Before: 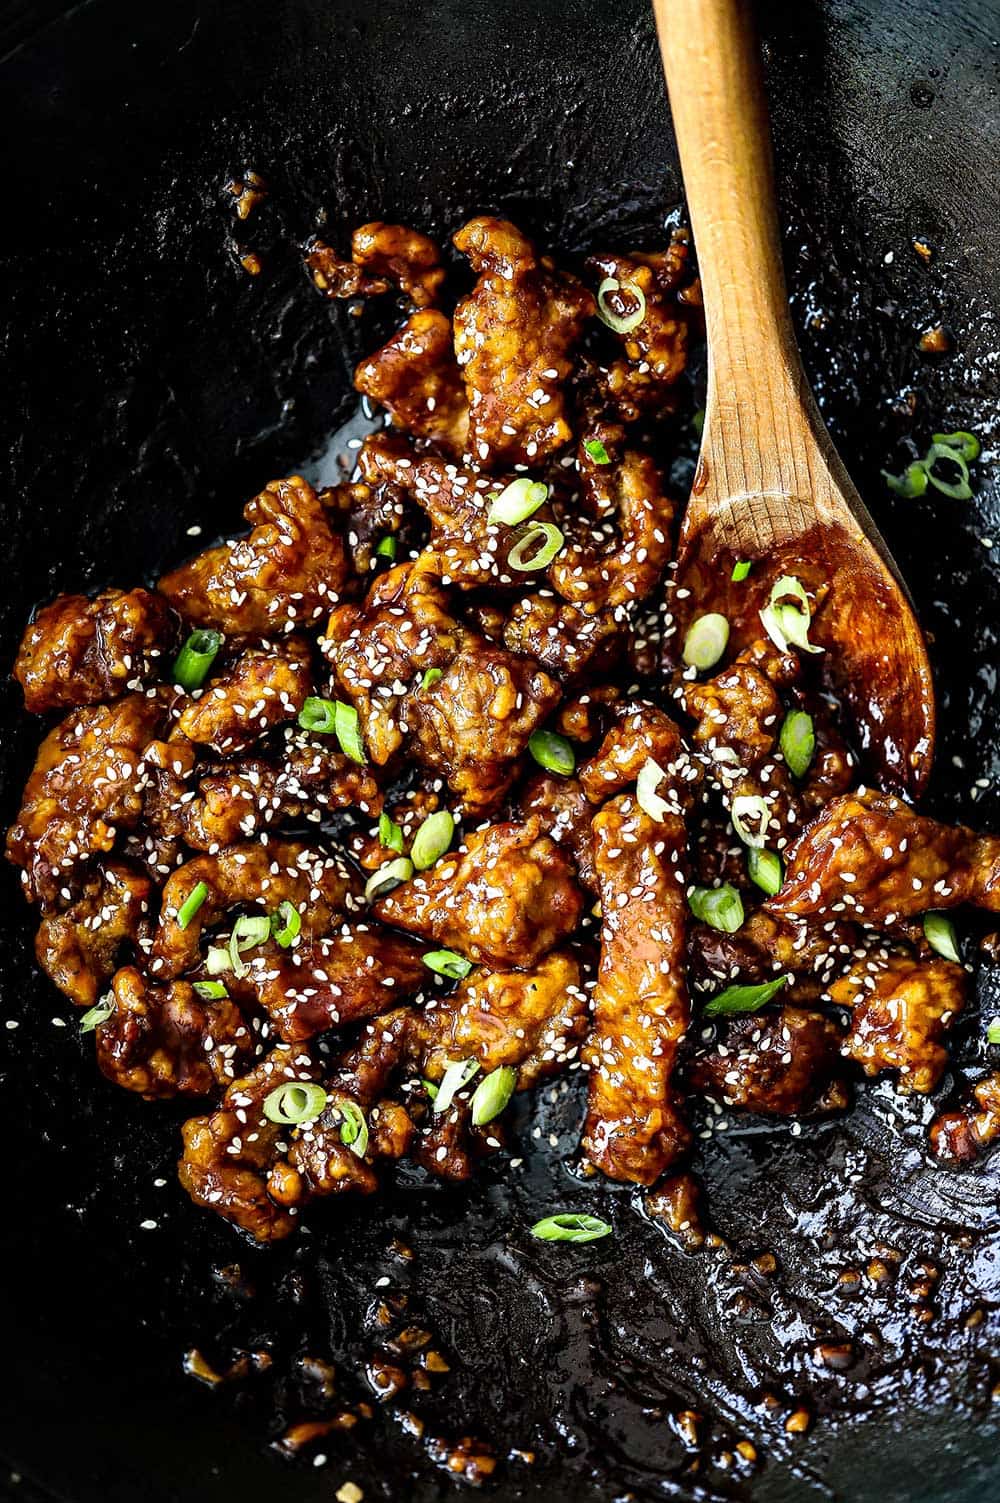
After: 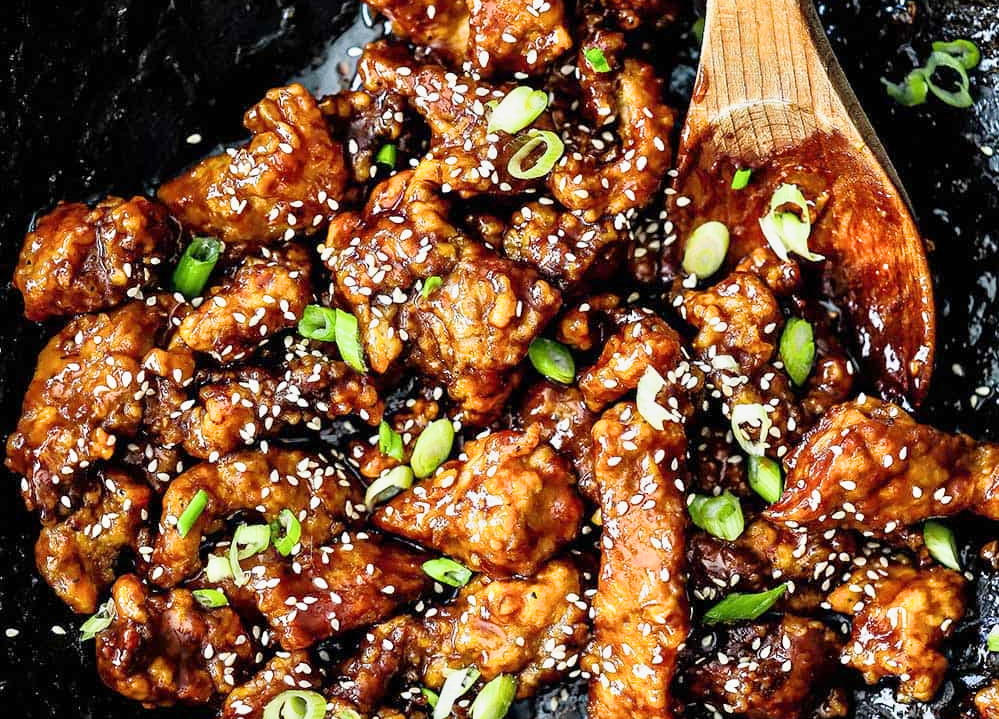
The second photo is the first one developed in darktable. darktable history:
tone equalizer: -8 EV 1.04 EV, -7 EV 0.967 EV, -6 EV 0.997 EV, -5 EV 1 EV, -4 EV 0.995 EV, -3 EV 0.74 EV, -2 EV 0.486 EV, -1 EV 0.256 EV
crop and rotate: top 26.192%, bottom 25.936%
exposure: black level correction 0, exposure 0.301 EV, compensate highlight preservation false
filmic rgb: black relative exposure -11.32 EV, white relative exposure 3.24 EV, hardness 6.79
